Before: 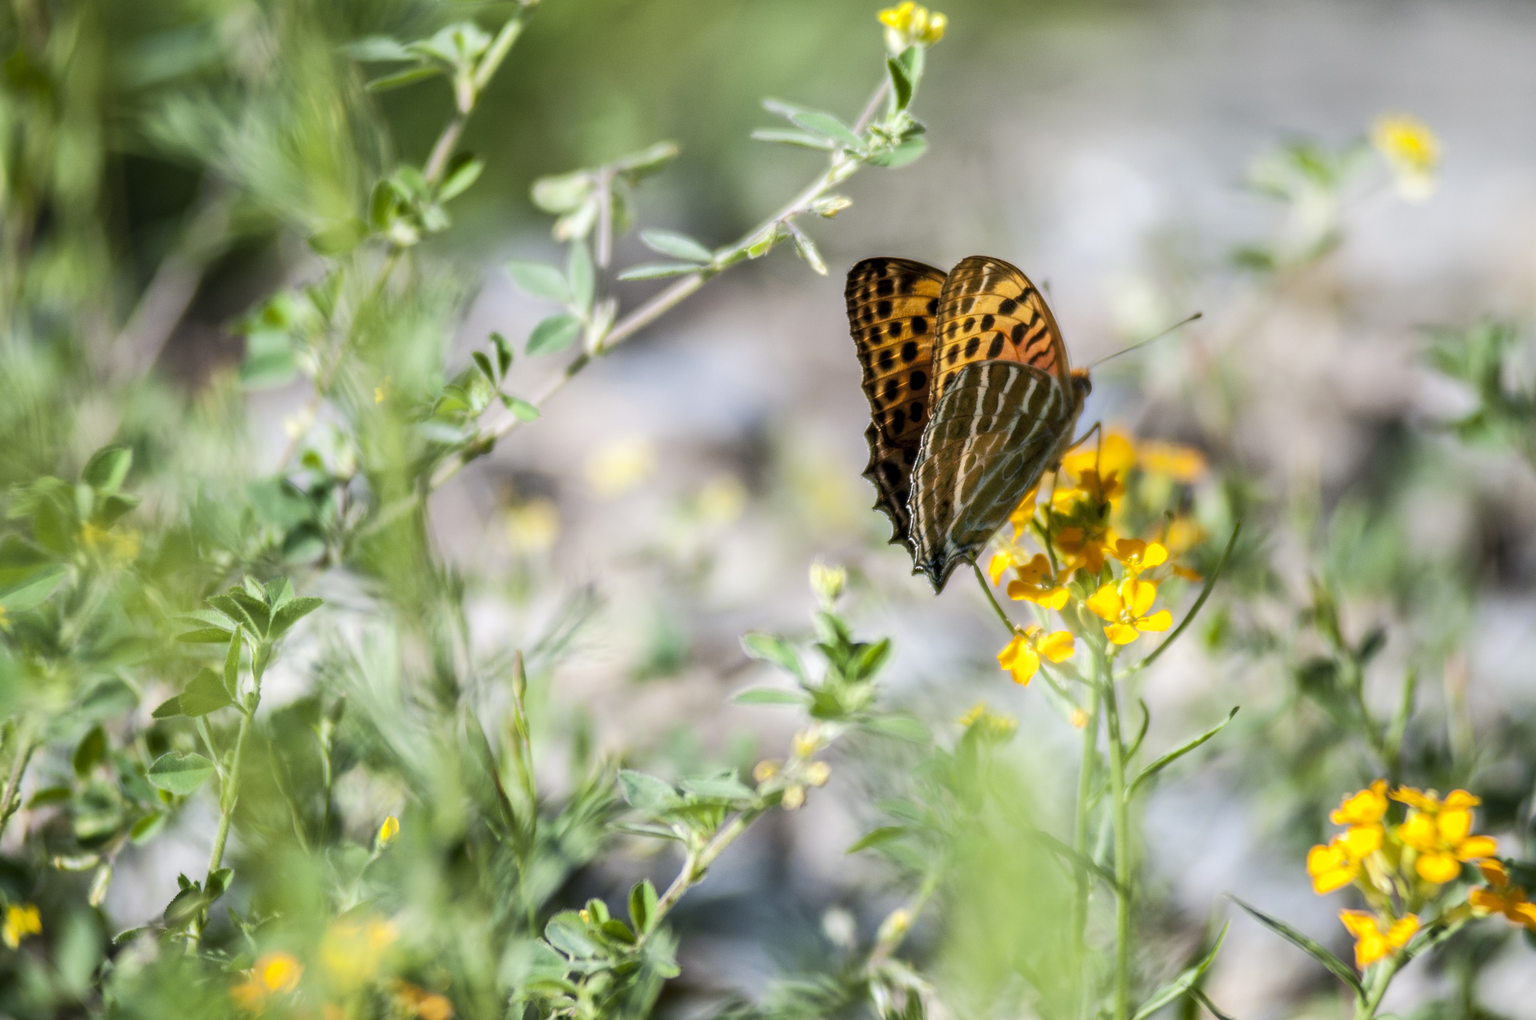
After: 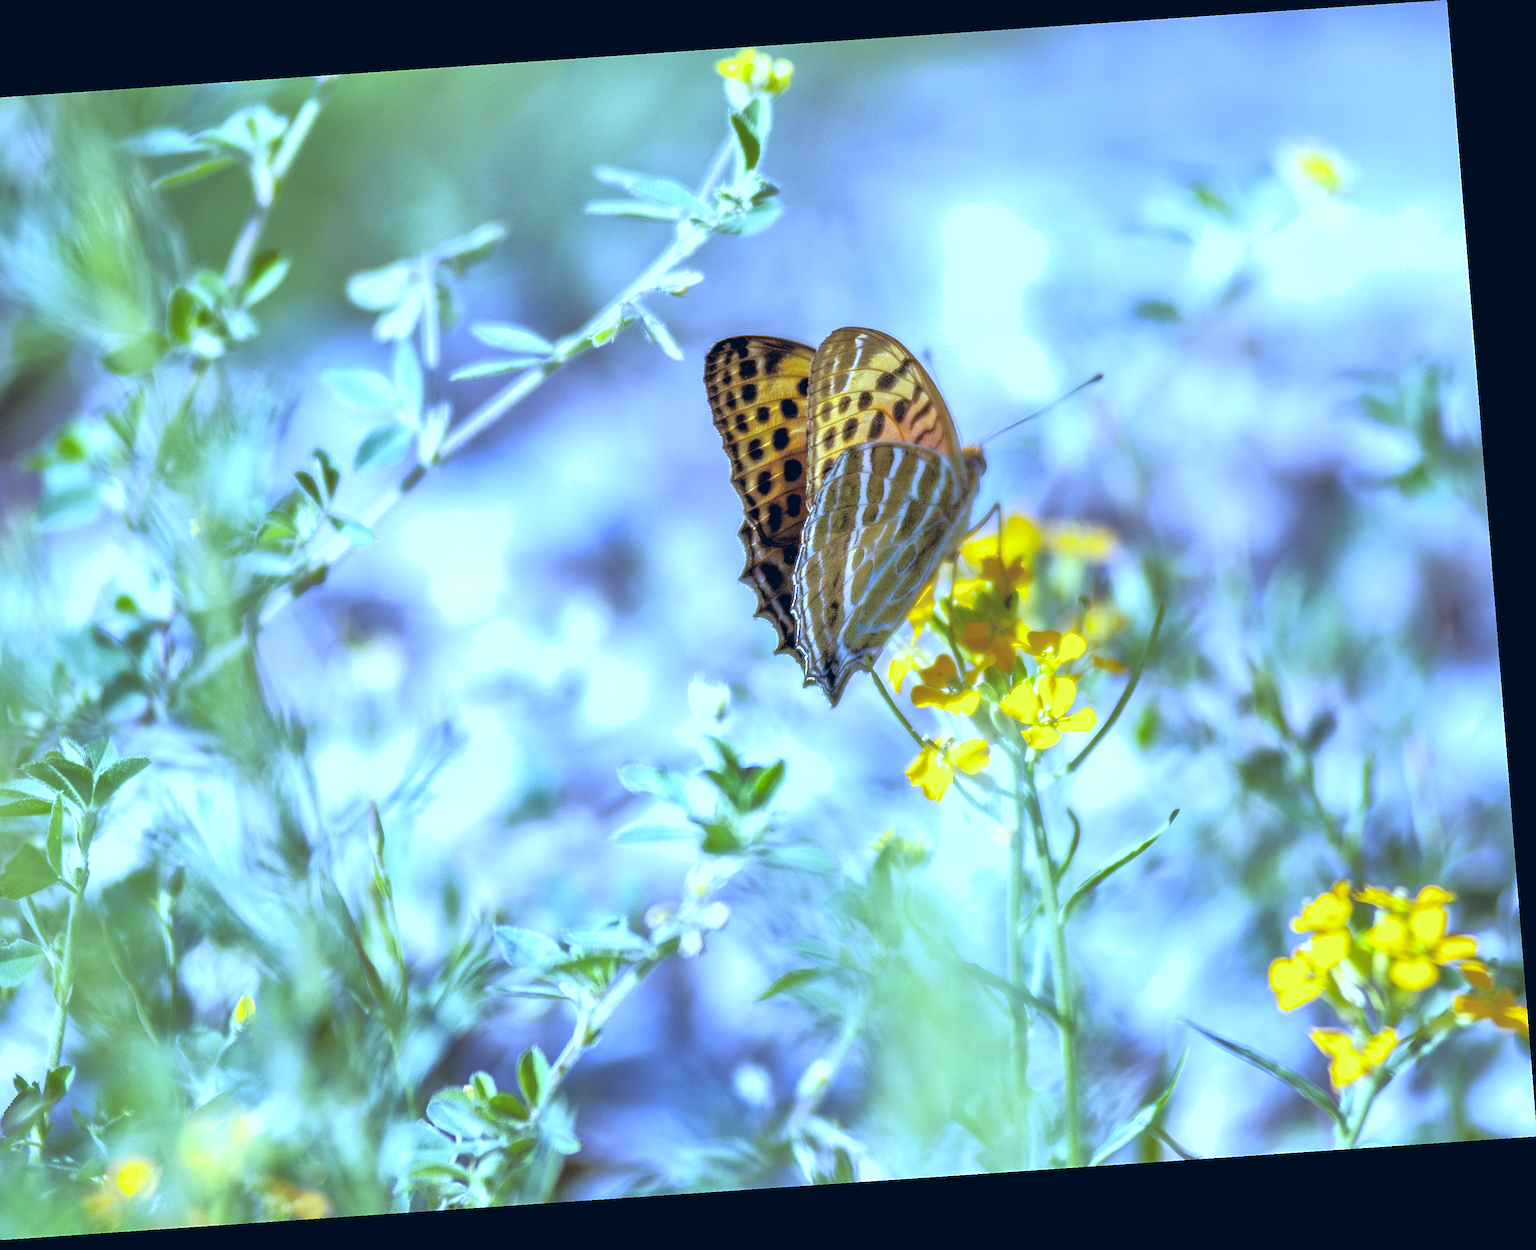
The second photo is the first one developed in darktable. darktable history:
crop and rotate: left 14.584%
color balance rgb: shadows lift › chroma 9.92%, shadows lift › hue 45.12°, power › luminance 3.26%, power › hue 231.93°, global offset › luminance 0.4%, global offset › chroma 0.21%, global offset › hue 255.02°
exposure: black level correction 0, exposure 0.7 EV, compensate exposure bias true, compensate highlight preservation false
rotate and perspective: rotation -4.2°, shear 0.006, automatic cropping off
sharpen: on, module defaults
white balance: red 0.766, blue 1.537
tone equalizer: -7 EV 0.15 EV, -6 EV 0.6 EV, -5 EV 1.15 EV, -4 EV 1.33 EV, -3 EV 1.15 EV, -2 EV 0.6 EV, -1 EV 0.15 EV, mask exposure compensation -0.5 EV
shadows and highlights: shadows -20, white point adjustment -2, highlights -35
